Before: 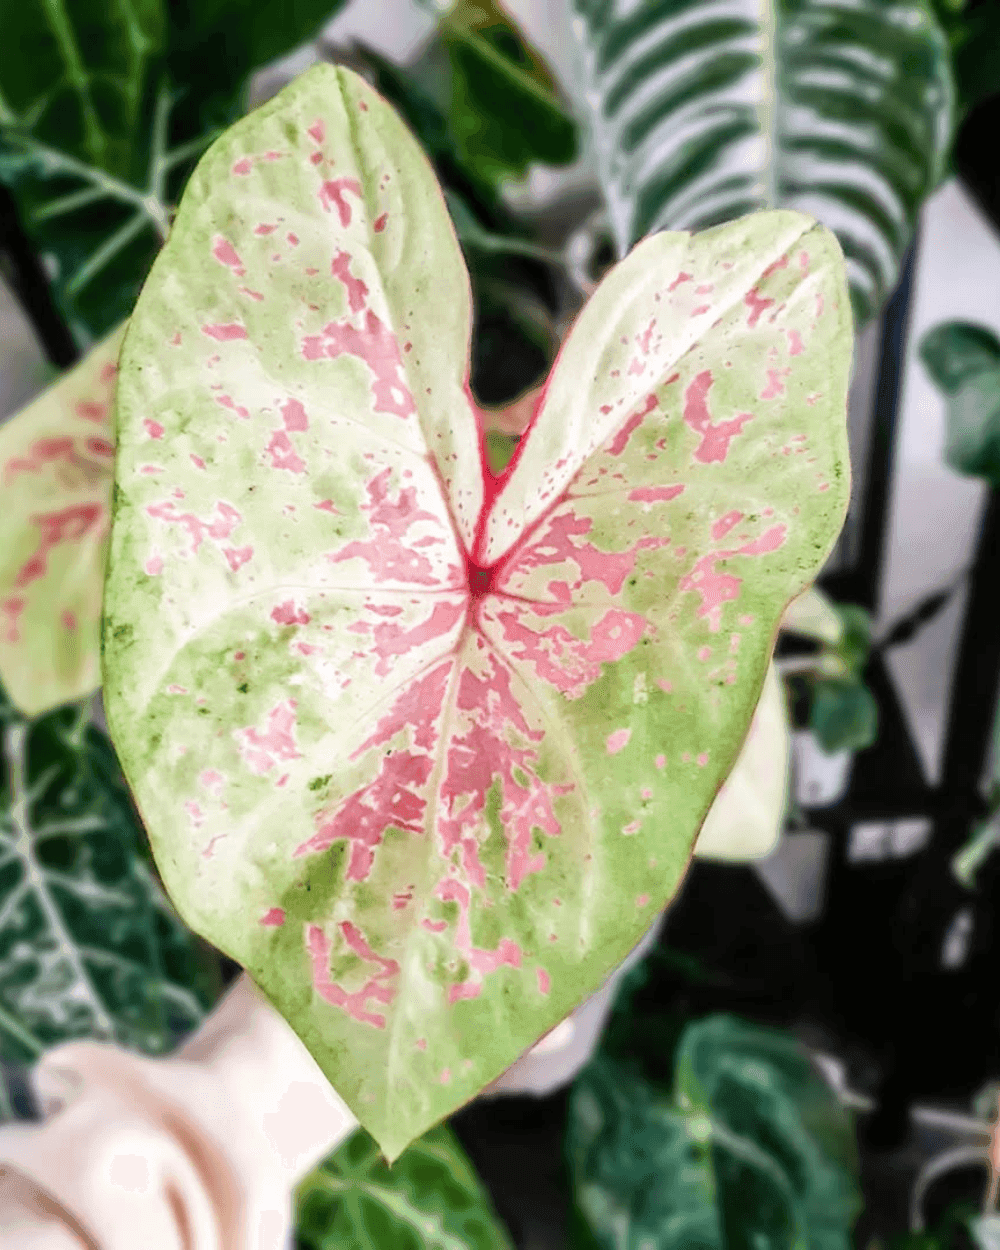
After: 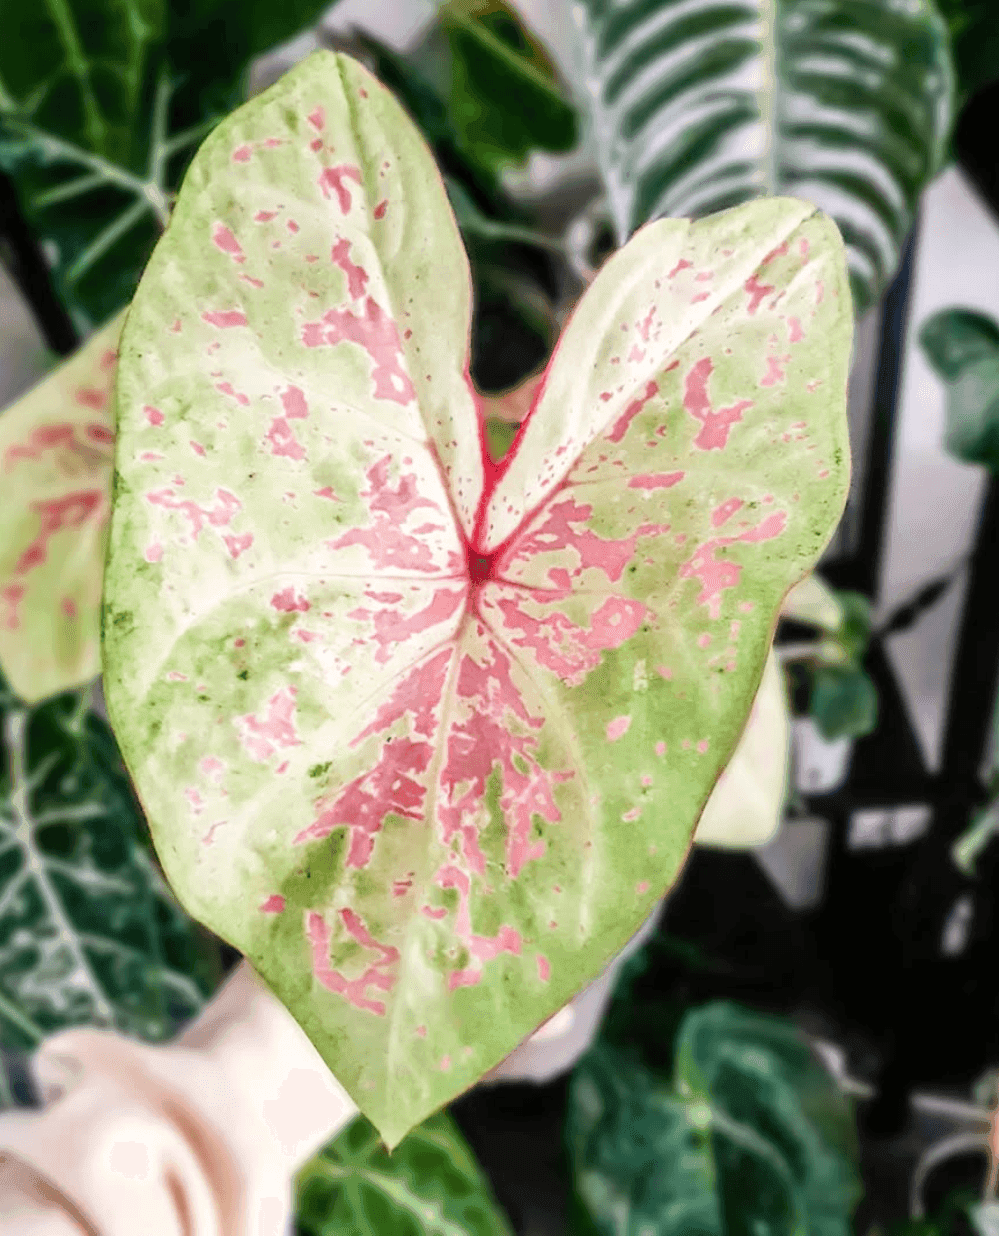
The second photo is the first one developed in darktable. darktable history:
crop: top 1.049%, right 0.001%
white balance: red 1.009, blue 0.985
